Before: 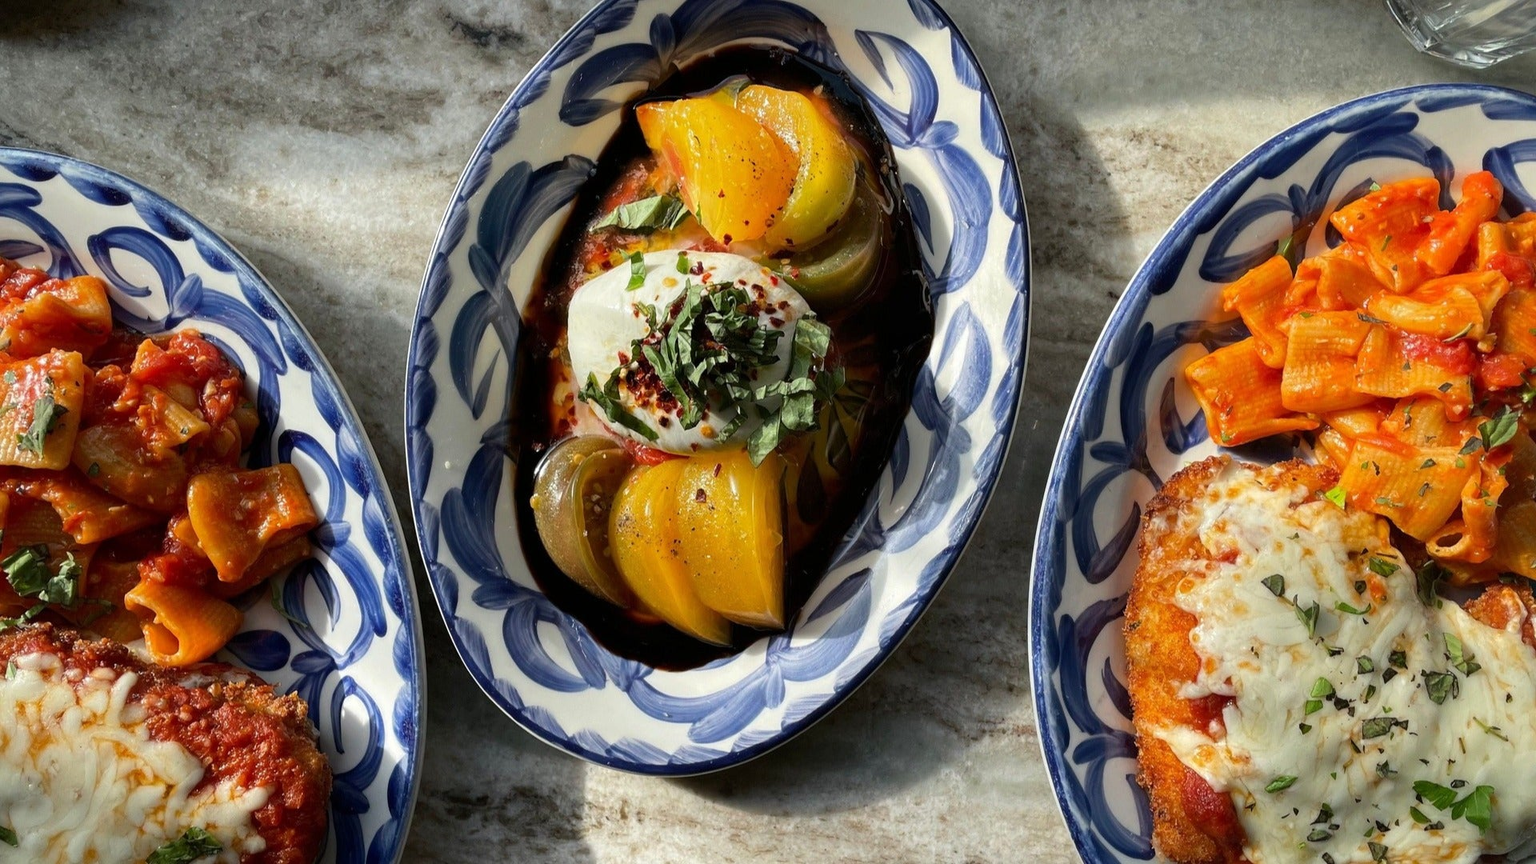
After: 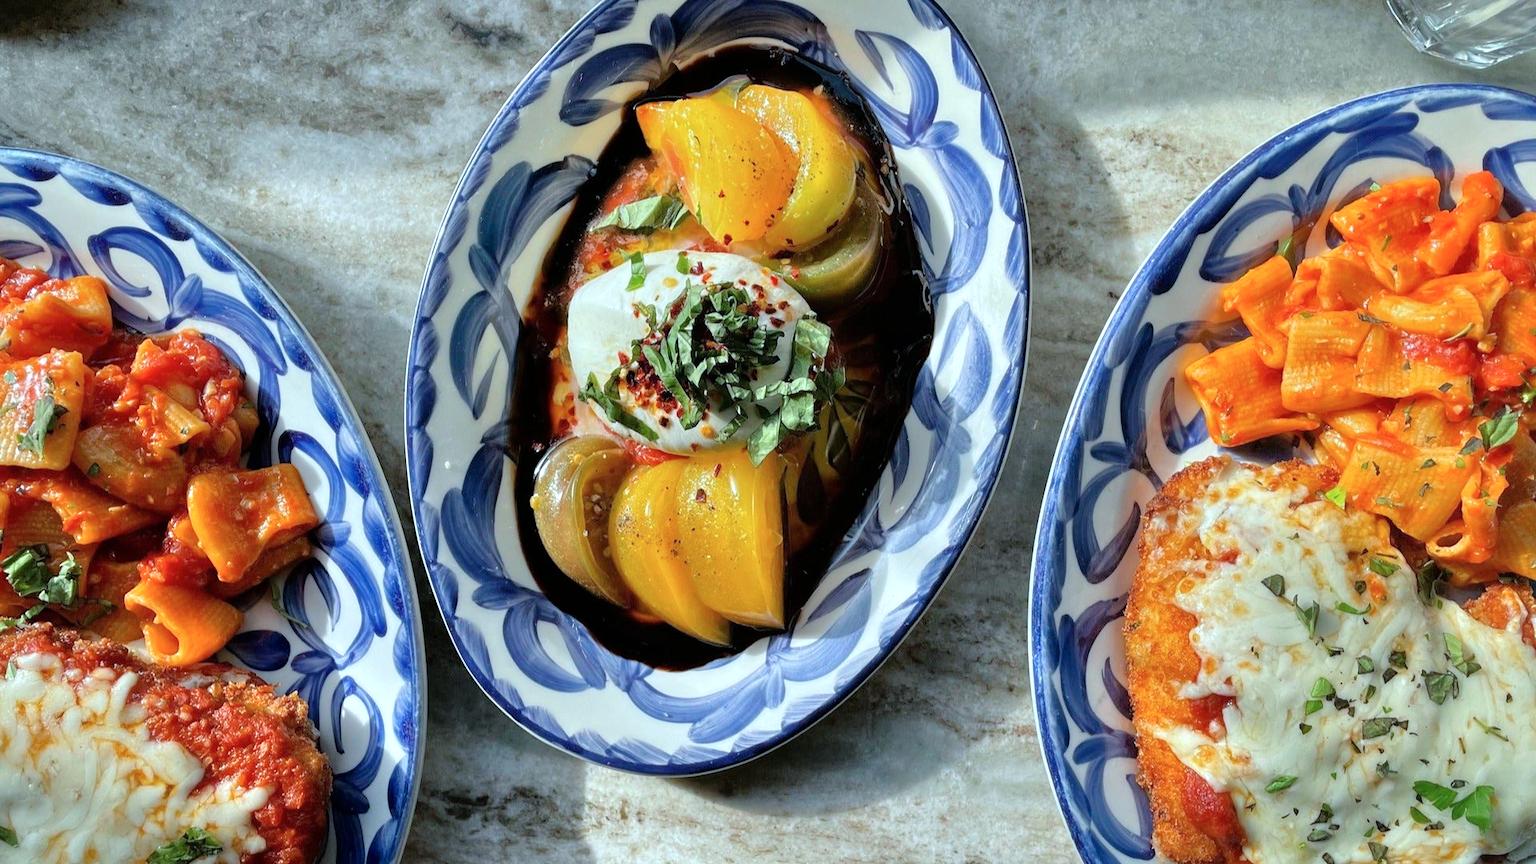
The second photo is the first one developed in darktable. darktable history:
tone equalizer: -7 EV 0.15 EV, -6 EV 0.6 EV, -5 EV 1.15 EV, -4 EV 1.33 EV, -3 EV 1.15 EV, -2 EV 0.6 EV, -1 EV 0.15 EV, mask exposure compensation -0.5 EV
base curve: curves: ch0 [(0, 0) (0.283, 0.295) (1, 1)], preserve colors none
color calibration: illuminant F (fluorescent), F source F9 (Cool White Deluxe 4150 K) – high CRI, x 0.374, y 0.373, temperature 4158.34 K
